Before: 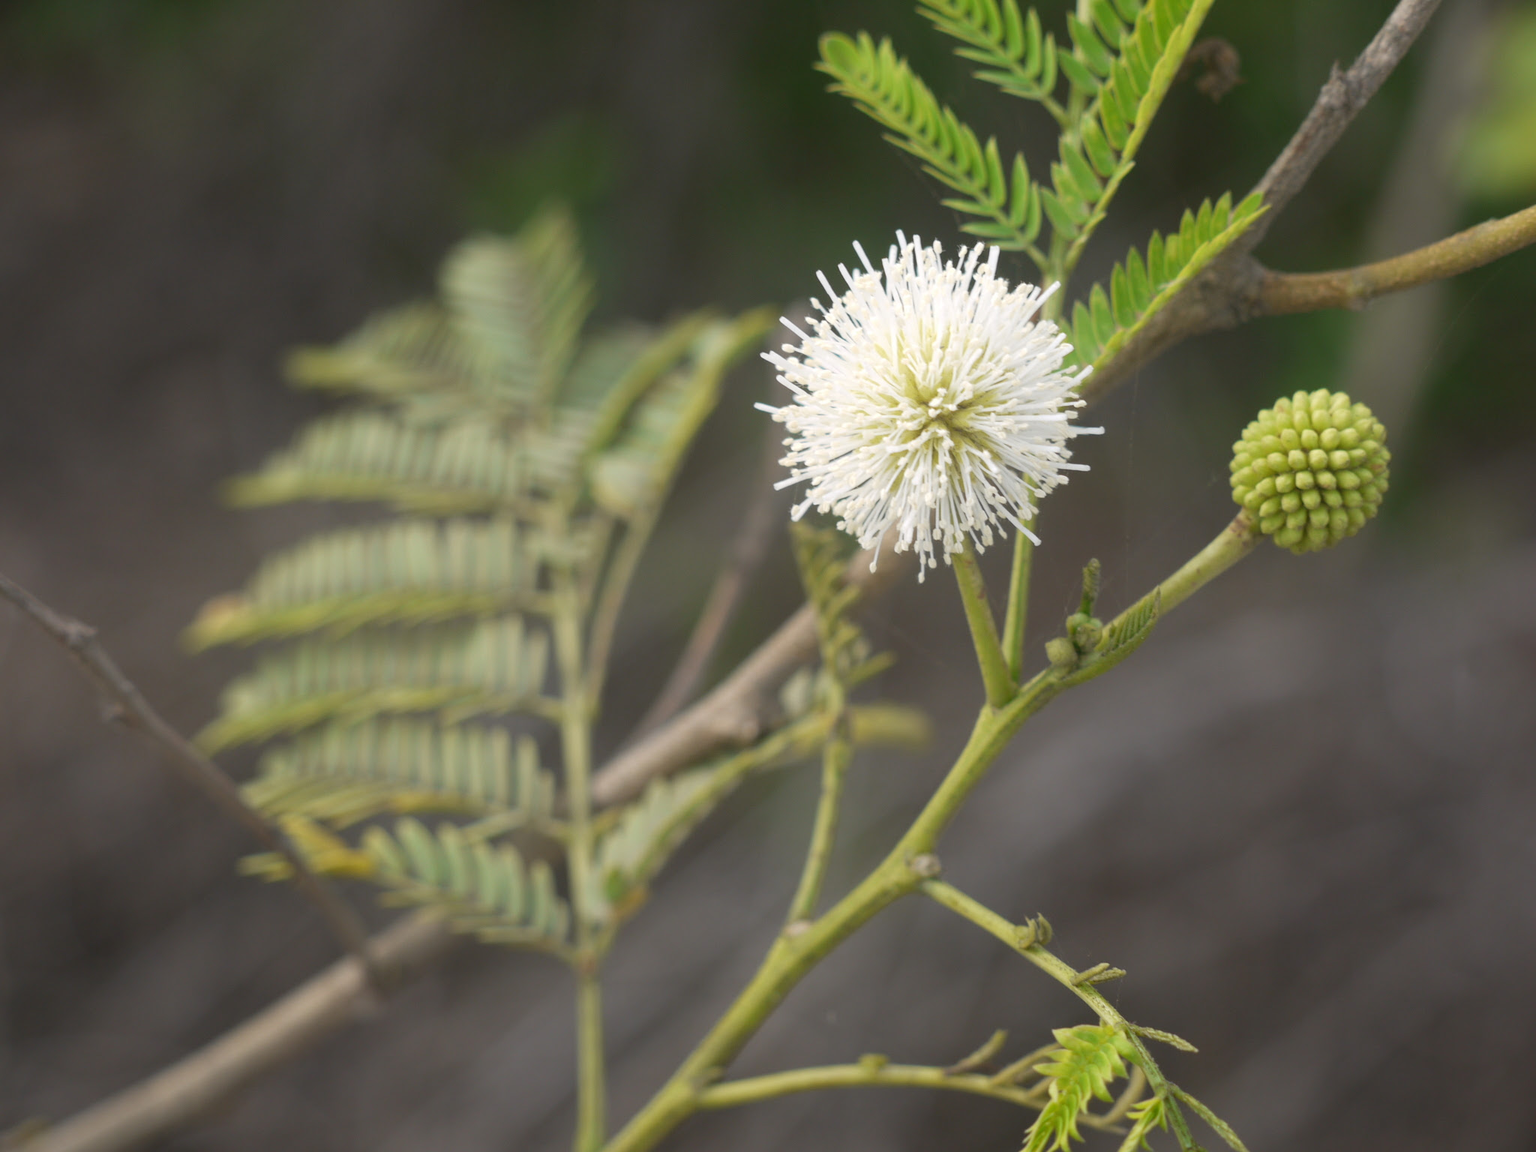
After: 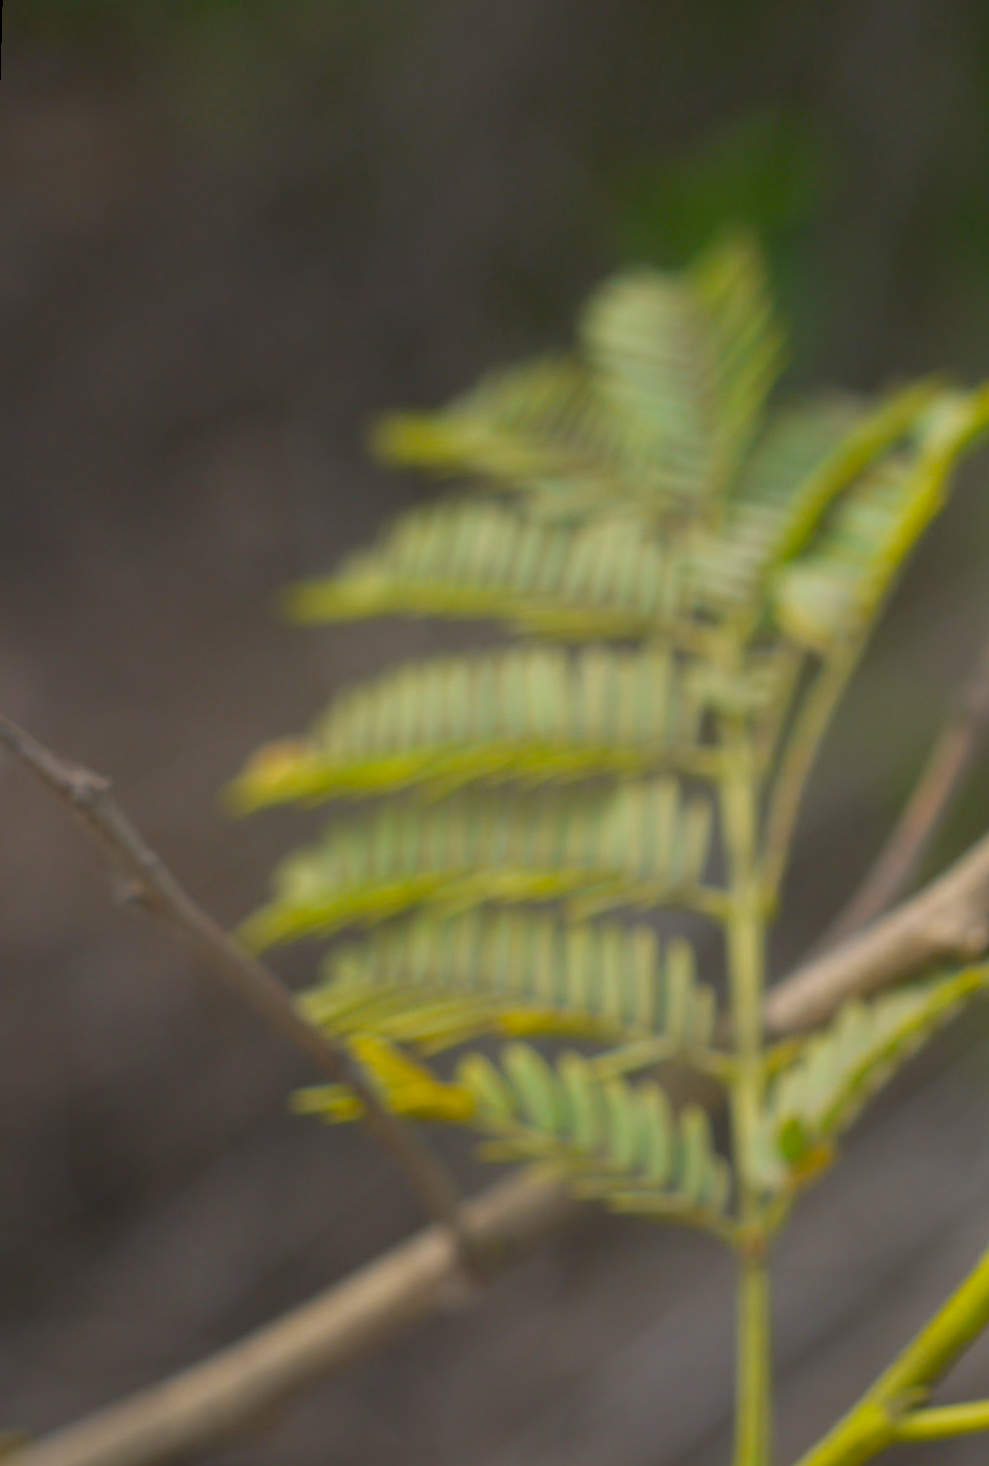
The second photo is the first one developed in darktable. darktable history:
exposure: compensate exposure bias true, compensate highlight preservation false
color balance rgb: linear chroma grading › global chroma 15%, perceptual saturation grading › global saturation 30%
crop and rotate: left 0%, top 0%, right 50.845%
rotate and perspective: rotation 1.57°, crop left 0.018, crop right 0.982, crop top 0.039, crop bottom 0.961
